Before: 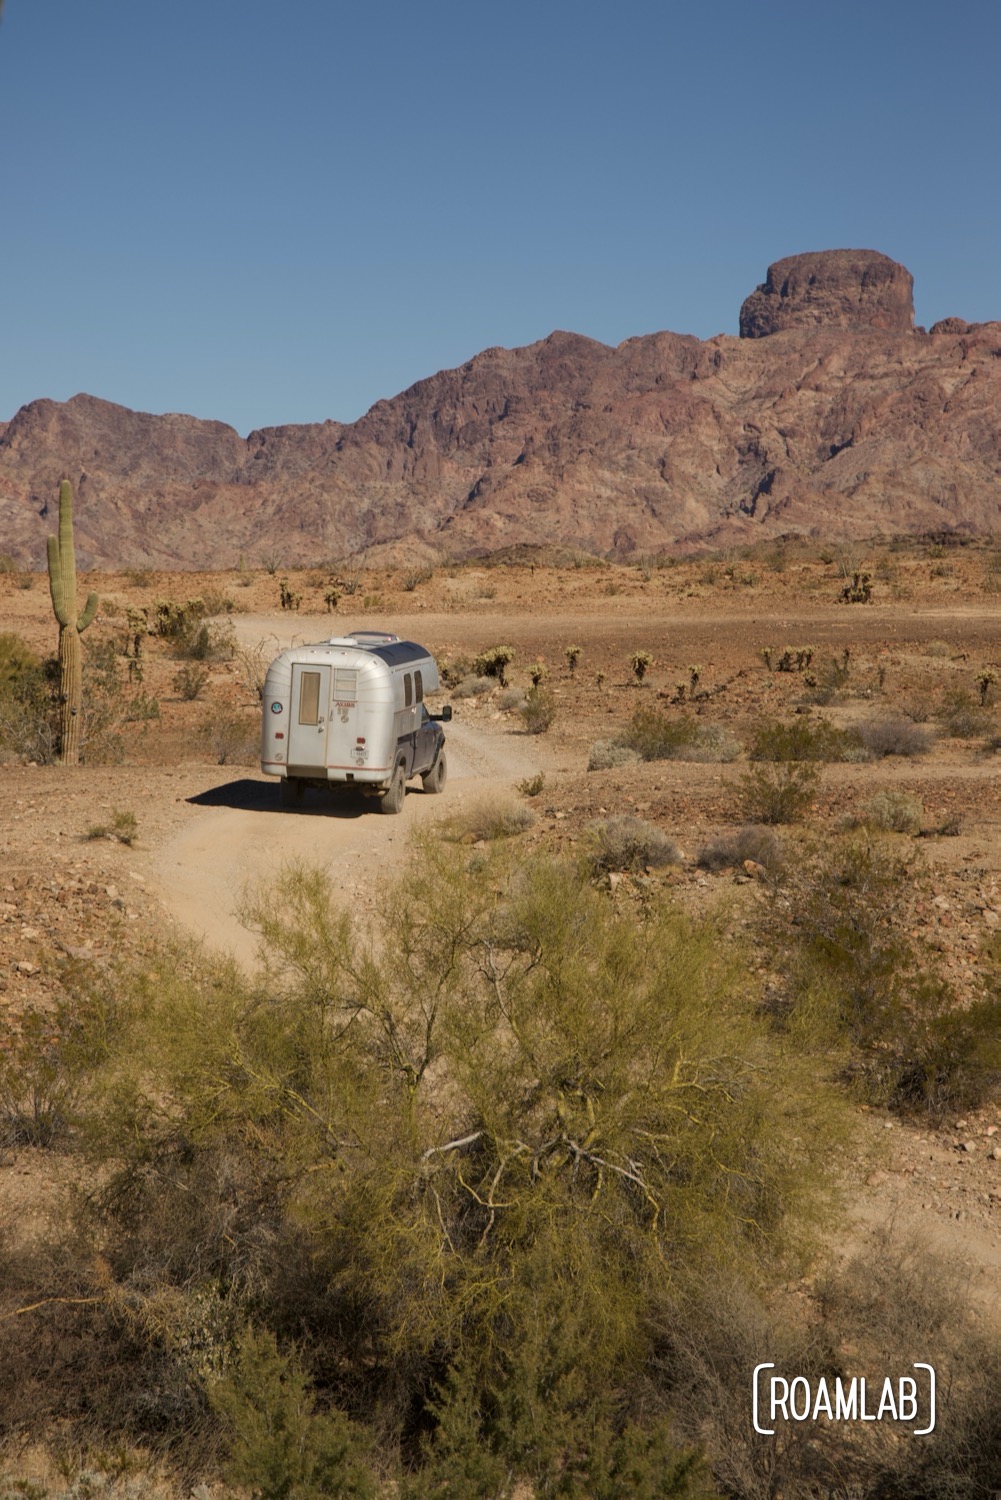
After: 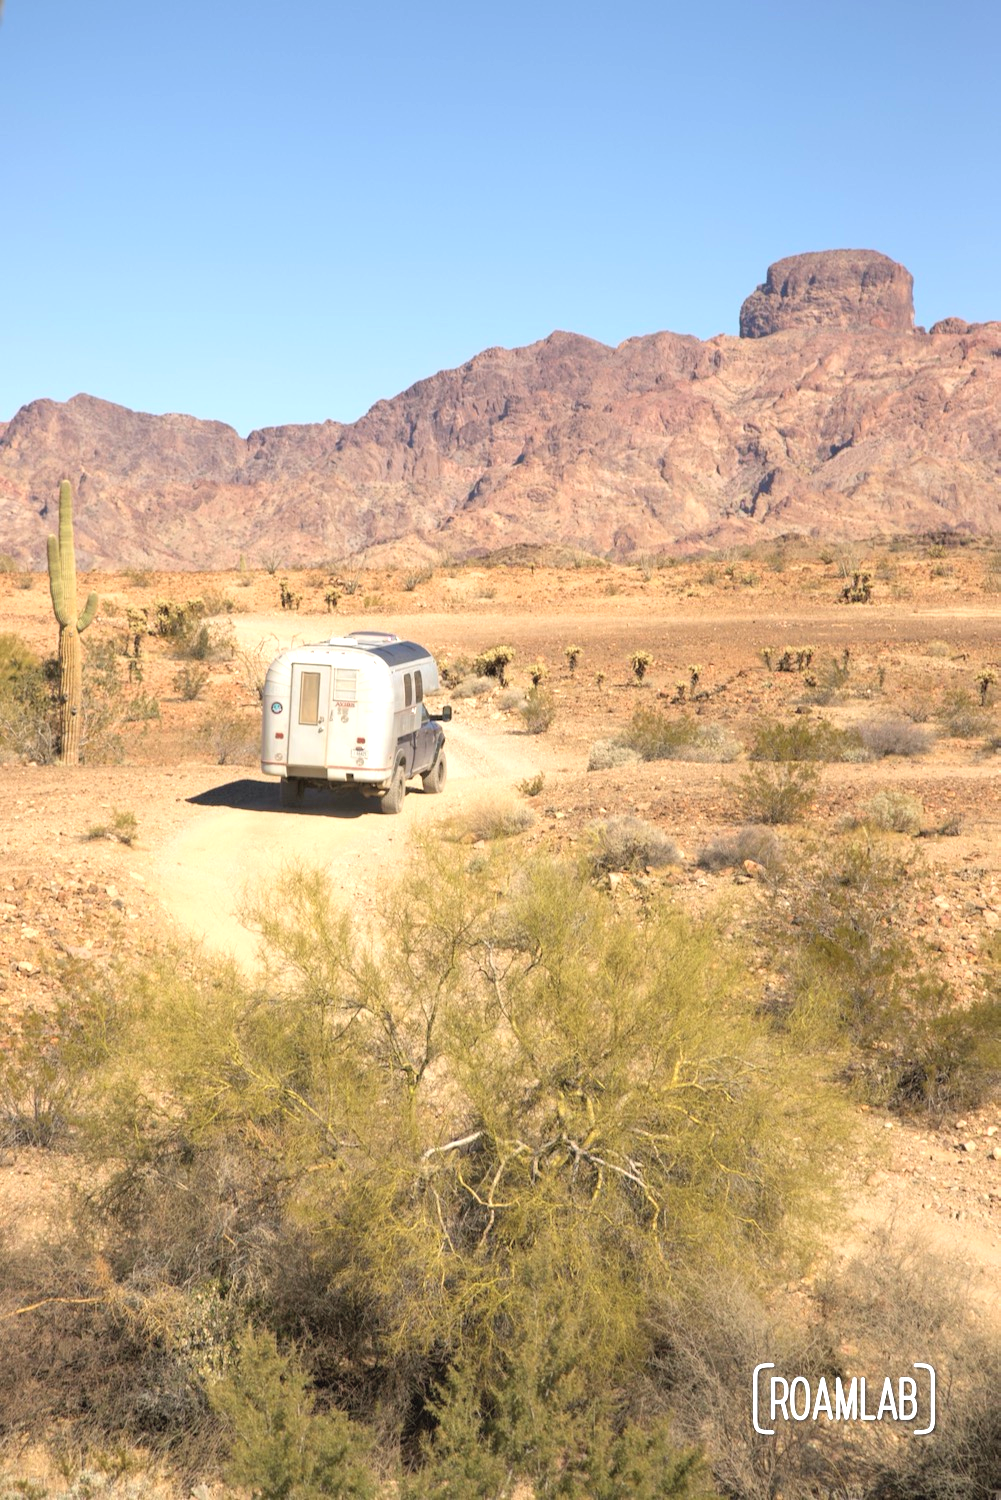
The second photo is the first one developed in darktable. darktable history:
exposure: black level correction 0, exposure 1.2 EV, compensate highlight preservation false
contrast brightness saturation: brightness 0.15
